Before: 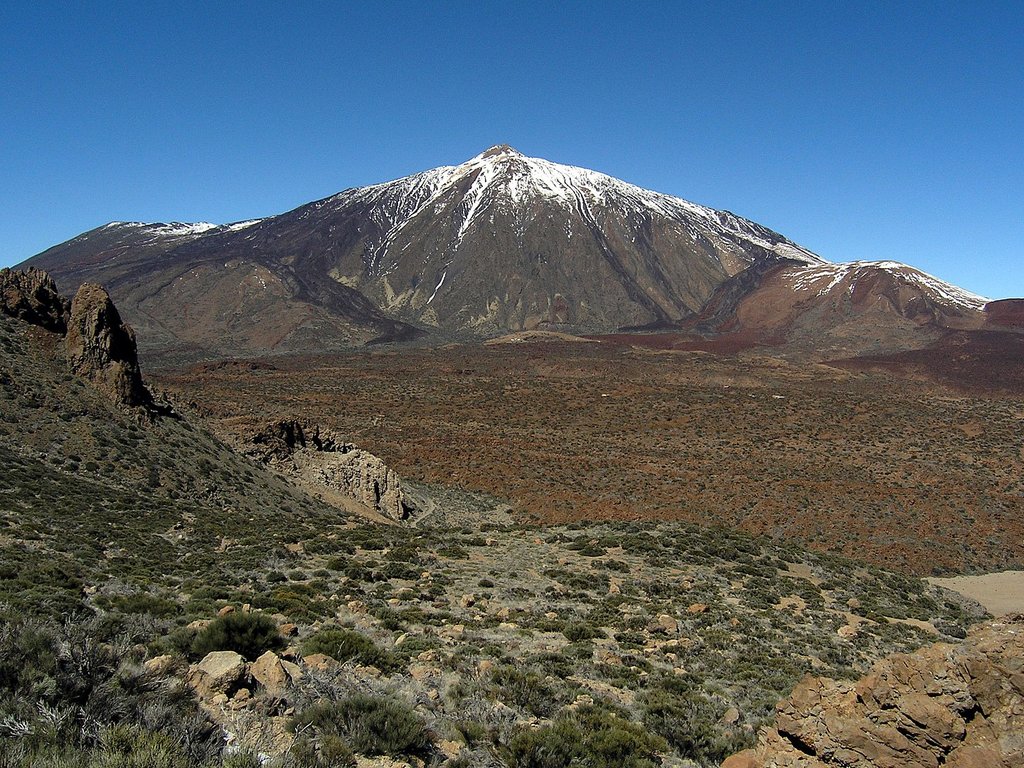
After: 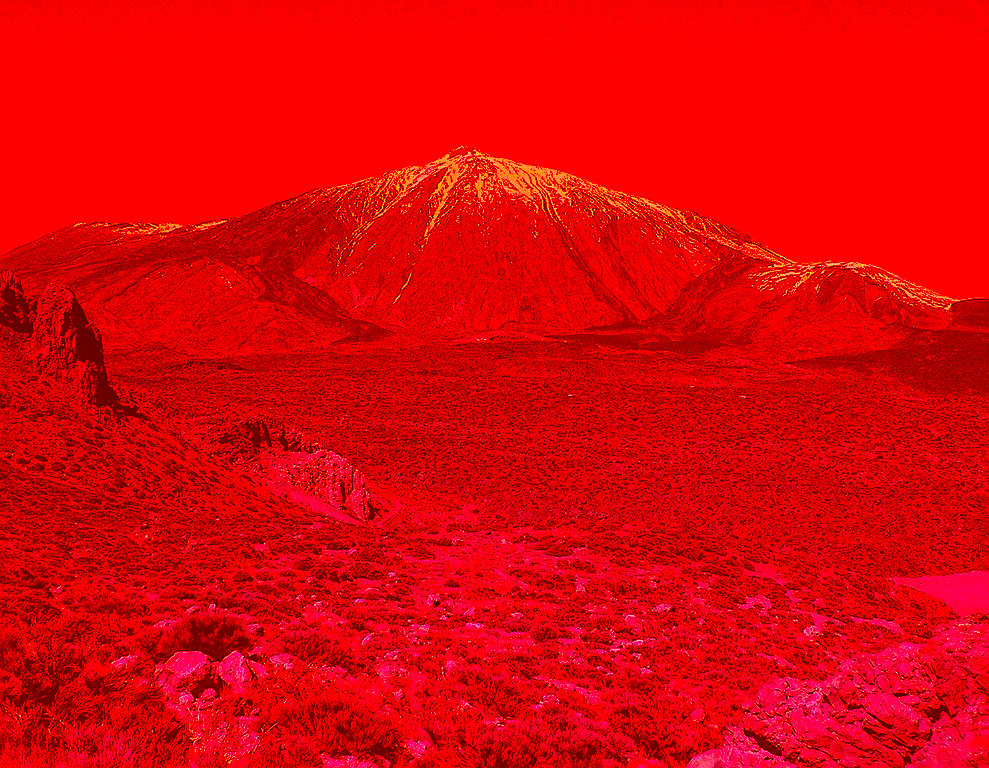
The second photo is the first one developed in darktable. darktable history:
haze removal: adaptive false
local contrast: detail 142%
sharpen: on, module defaults
crop and rotate: left 3.374%
color correction: highlights a* -39.61, highlights b* -39.86, shadows a* -39.69, shadows b* -39.69, saturation -2.97
